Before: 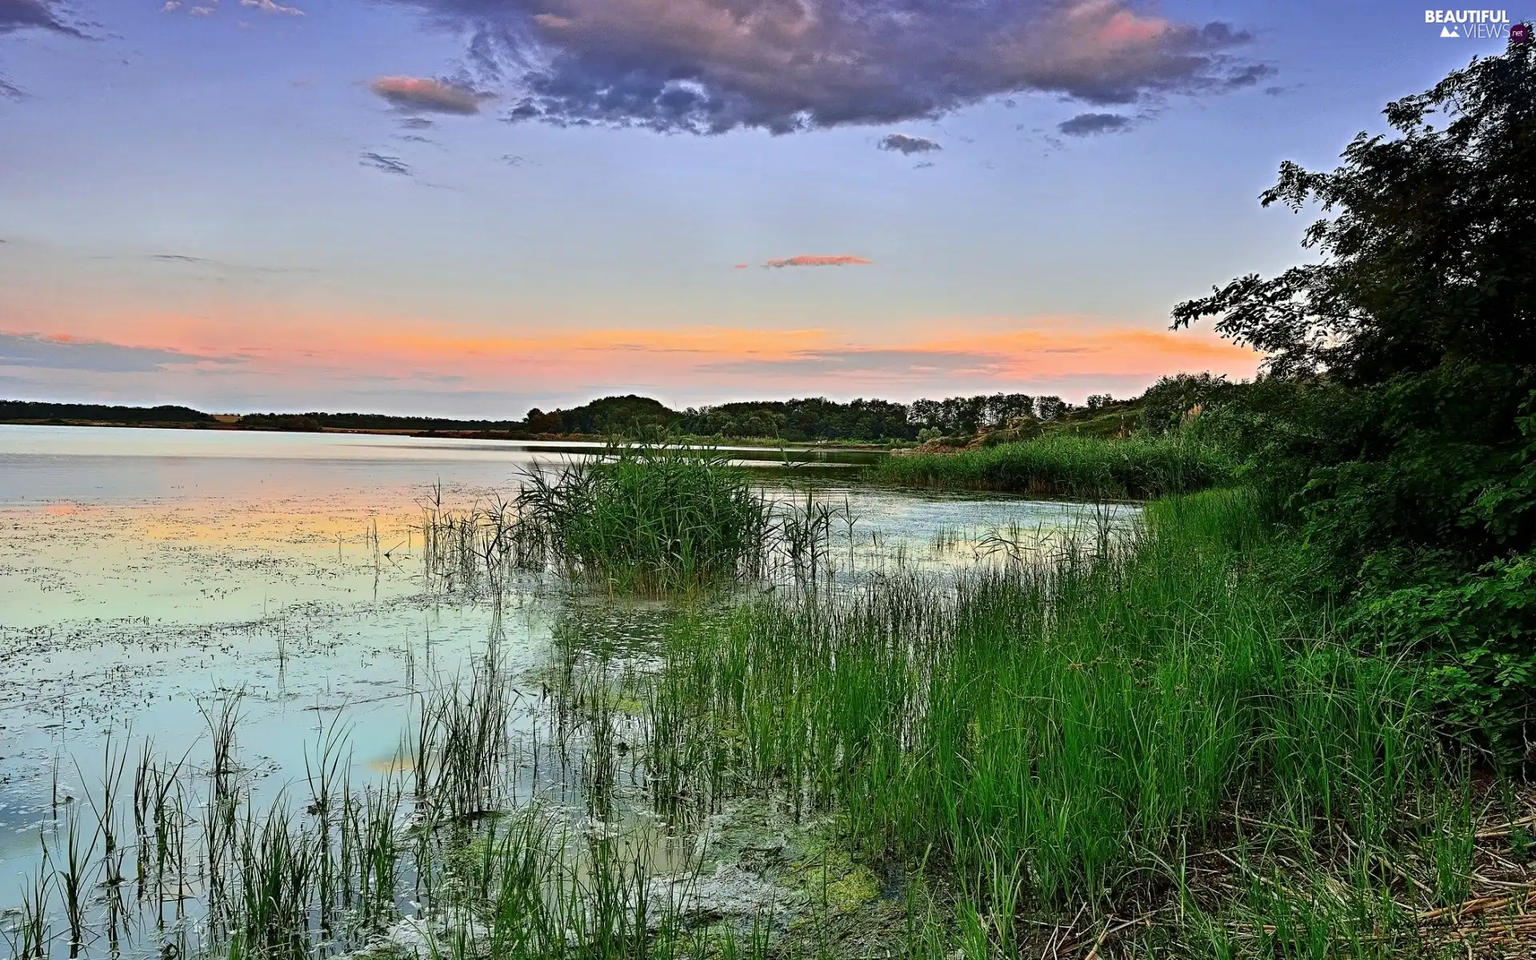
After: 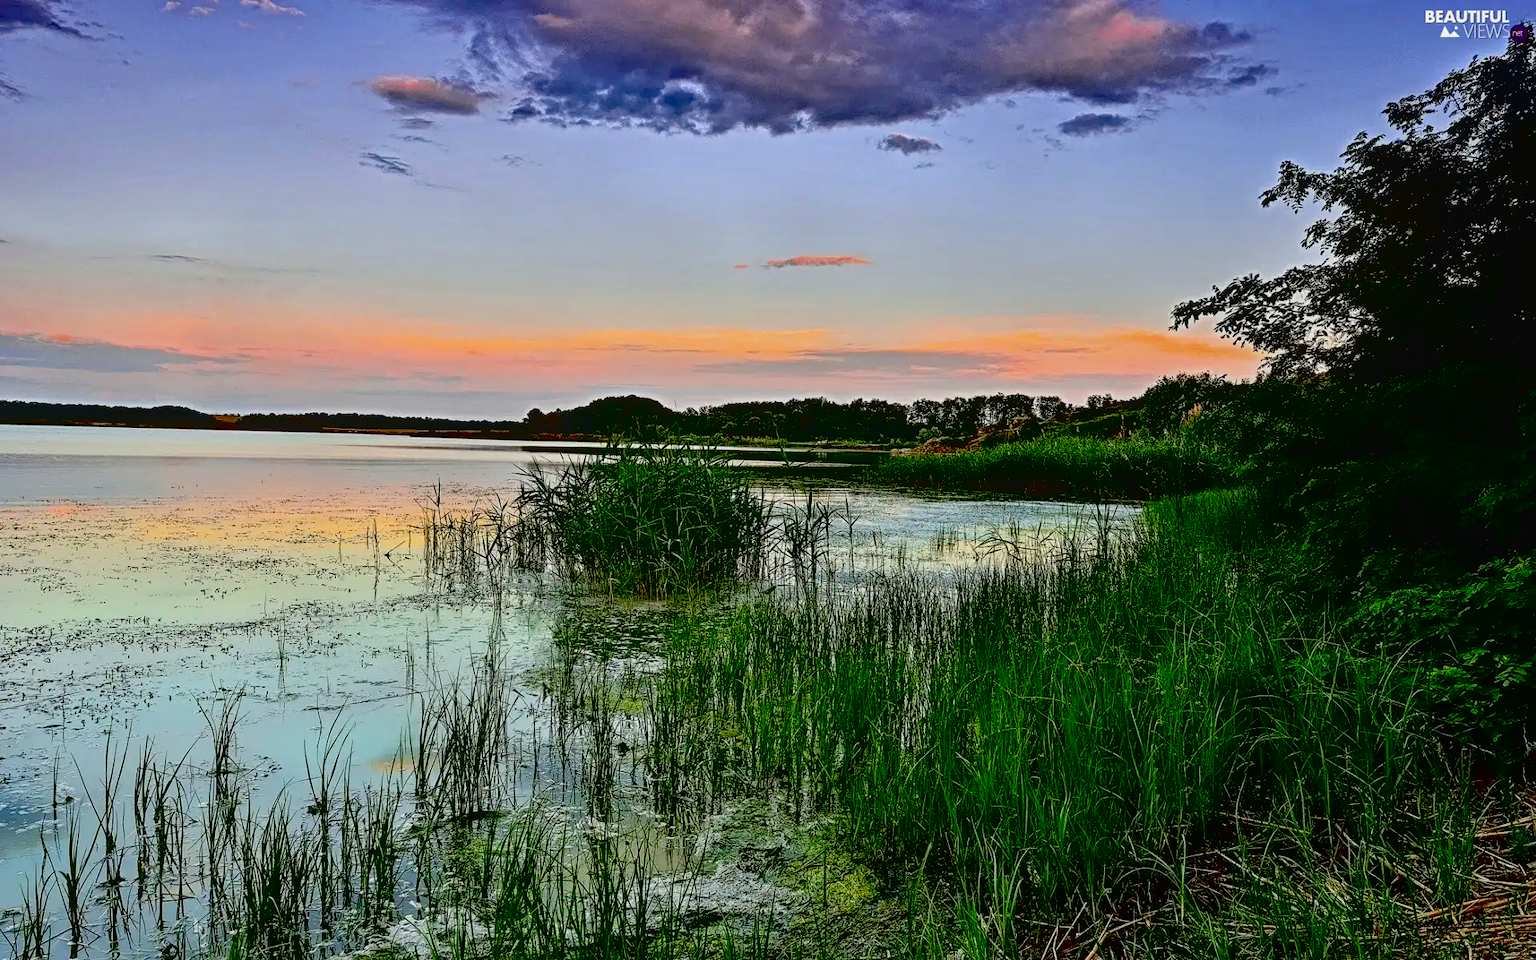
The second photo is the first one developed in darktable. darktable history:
exposure: black level correction 0.056, exposure -0.033 EV, compensate highlight preservation false
local contrast: detail 110%
